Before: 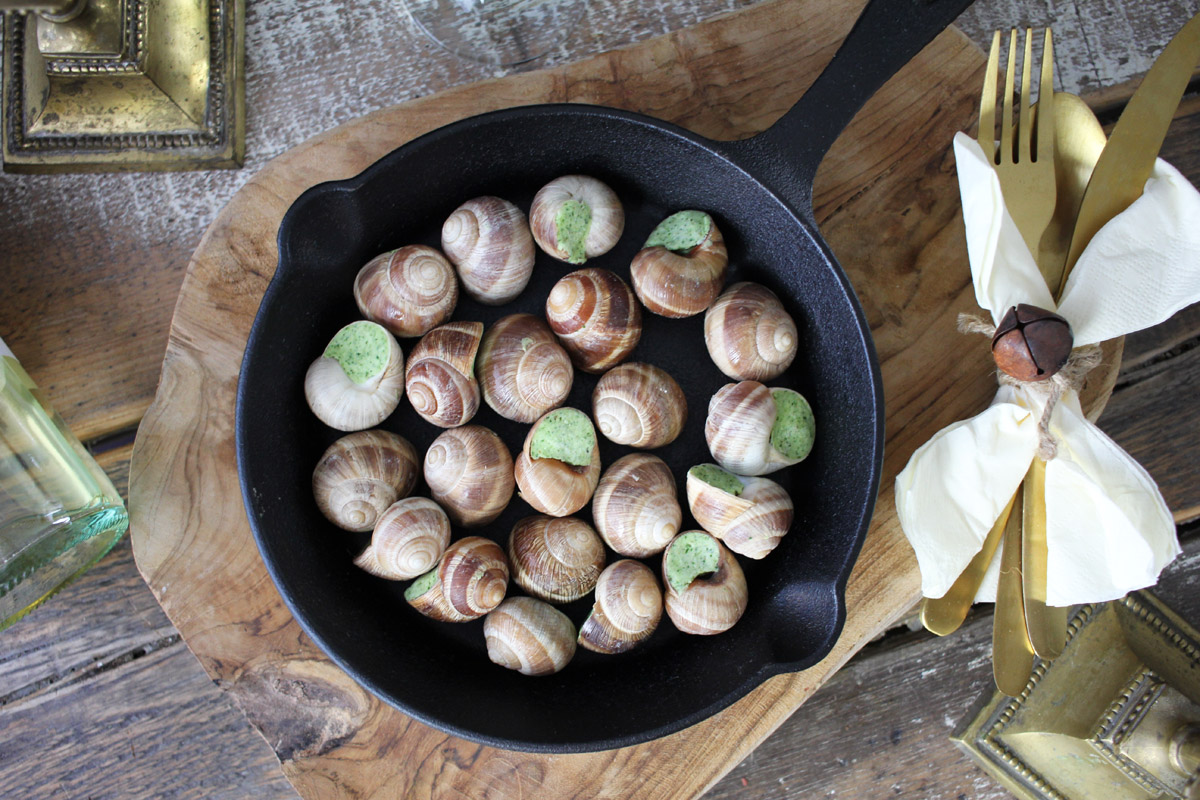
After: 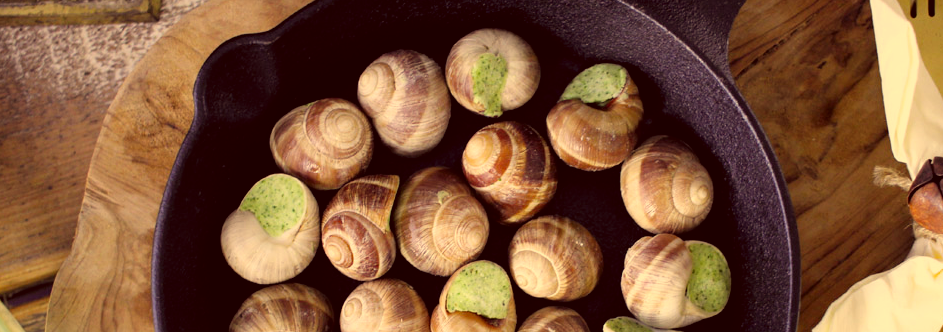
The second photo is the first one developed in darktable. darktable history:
crop: left 7.036%, top 18.398%, right 14.379%, bottom 40.043%
filmic rgb: middle gray luminance 18.42%, black relative exposure -11.45 EV, white relative exposure 2.55 EV, threshold 6 EV, target black luminance 0%, hardness 8.41, latitude 99%, contrast 1.084, shadows ↔ highlights balance 0.505%, add noise in highlights 0, preserve chrominance max RGB, color science v3 (2019), use custom middle-gray values true, iterations of high-quality reconstruction 0, contrast in highlights soft, enable highlight reconstruction true
color correction: highlights a* 10.12, highlights b* 39.04, shadows a* 14.62, shadows b* 3.37
